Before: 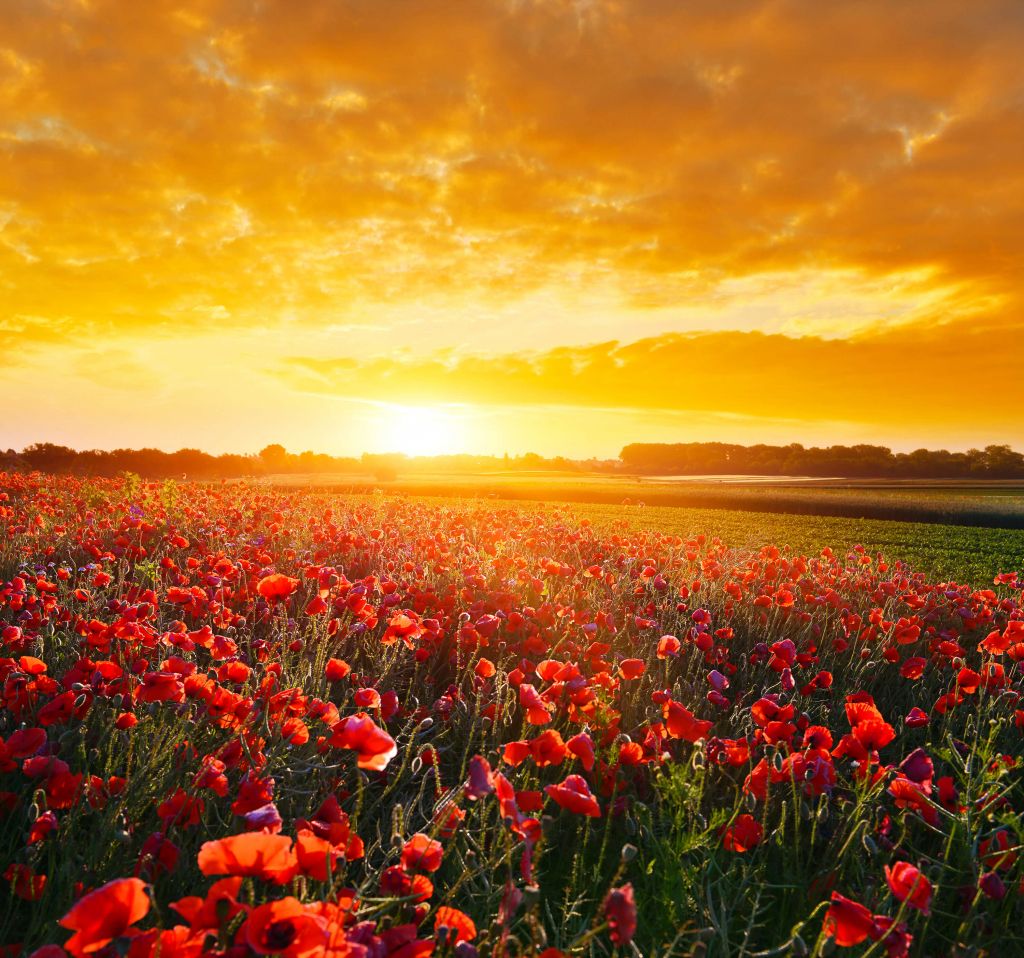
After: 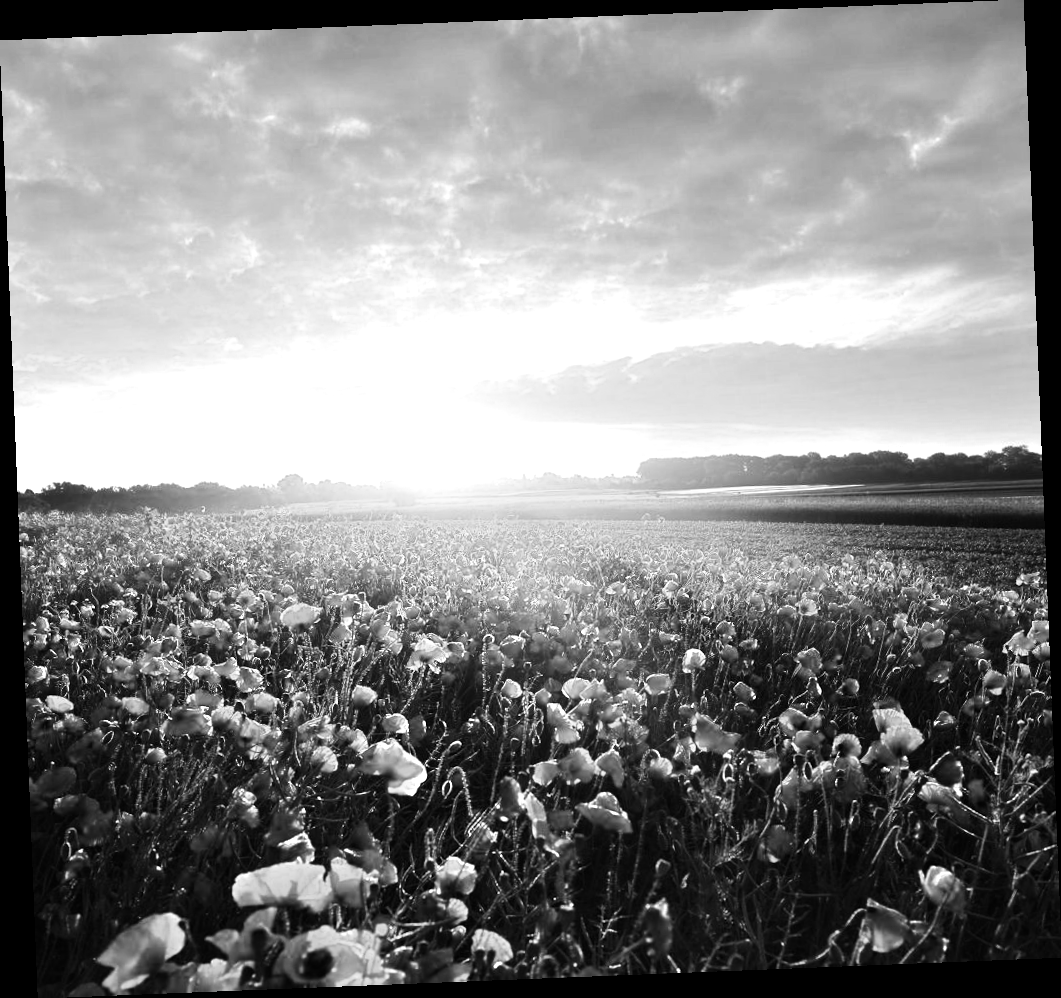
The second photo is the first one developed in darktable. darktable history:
tone equalizer: -8 EV -1.08 EV, -7 EV -1.01 EV, -6 EV -0.867 EV, -5 EV -0.578 EV, -3 EV 0.578 EV, -2 EV 0.867 EV, -1 EV 1.01 EV, +0 EV 1.08 EV, edges refinement/feathering 500, mask exposure compensation -1.57 EV, preserve details no
rotate and perspective: rotation -2.29°, automatic cropping off
color zones: curves: ch0 [(0.473, 0.374) (0.742, 0.784)]; ch1 [(0.354, 0.737) (0.742, 0.705)]; ch2 [(0.318, 0.421) (0.758, 0.532)]
monochrome: on, module defaults
